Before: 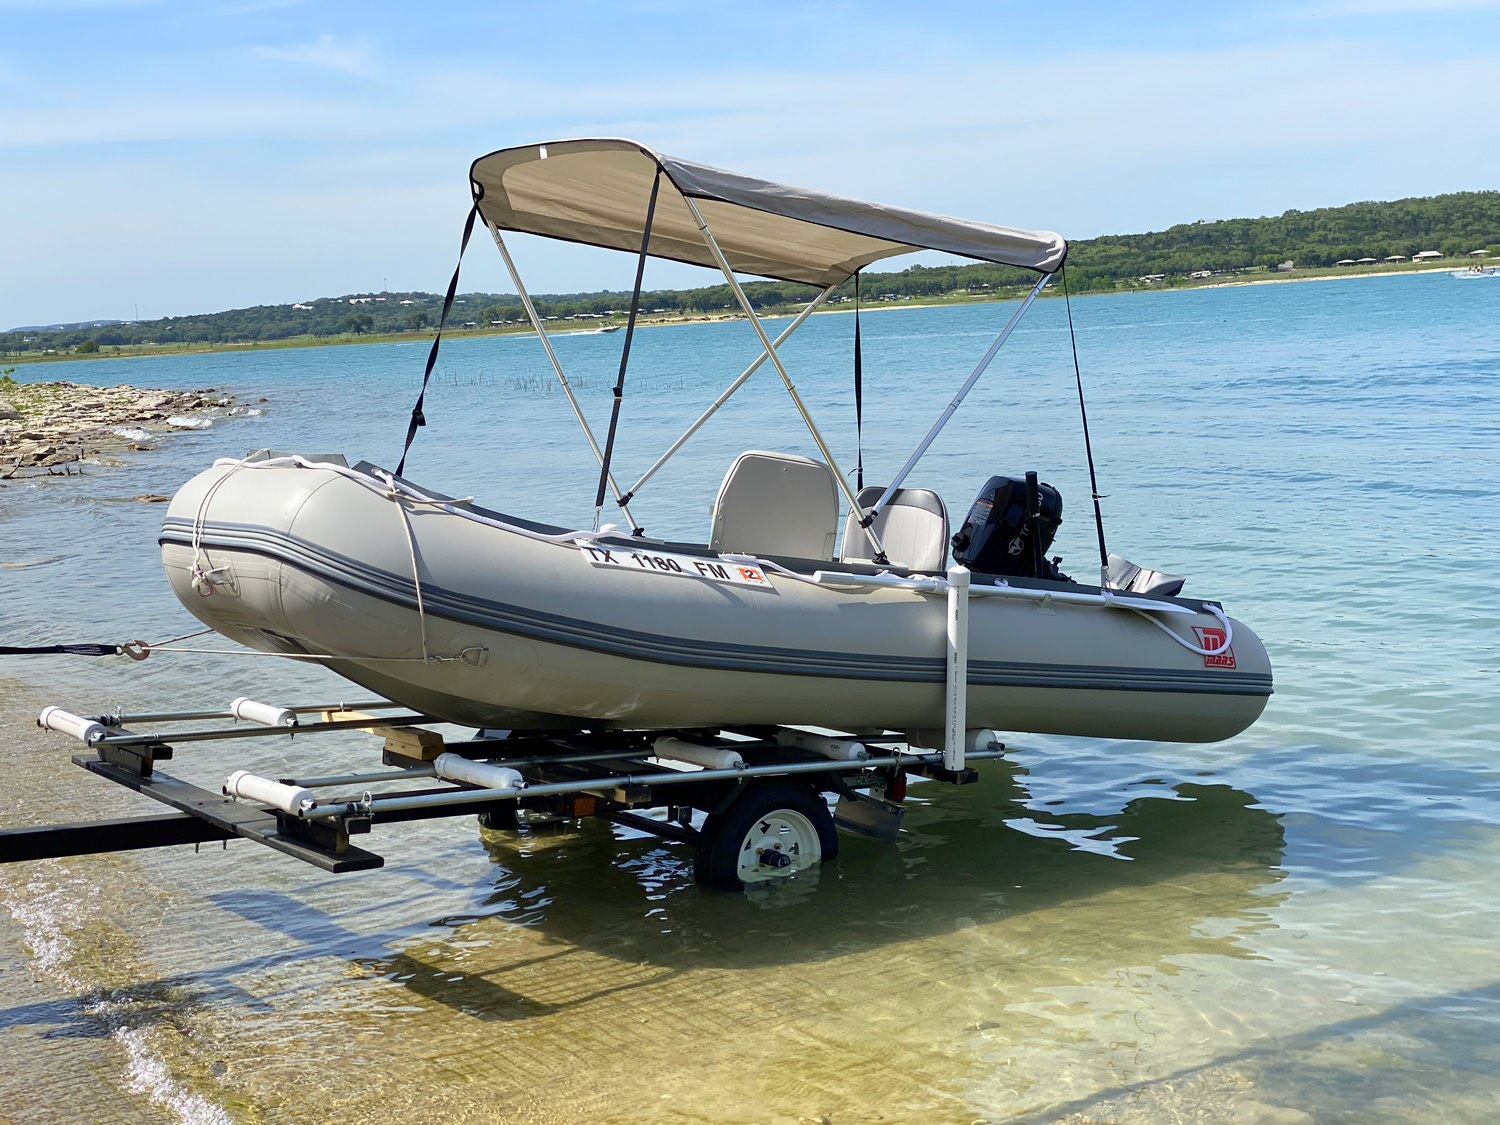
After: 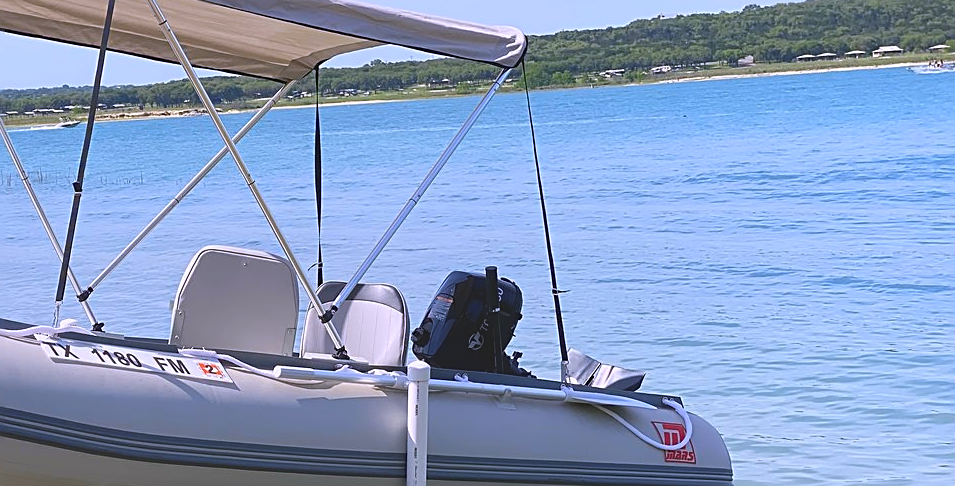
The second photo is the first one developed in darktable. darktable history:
sharpen: on, module defaults
color contrast: green-magenta contrast 1.2, blue-yellow contrast 1.2
color balance: lift [1.01, 1, 1, 1], gamma [1.097, 1, 1, 1], gain [0.85, 1, 1, 1]
white balance: red 1.042, blue 1.17
crop: left 36.005%, top 18.293%, right 0.31%, bottom 38.444%
